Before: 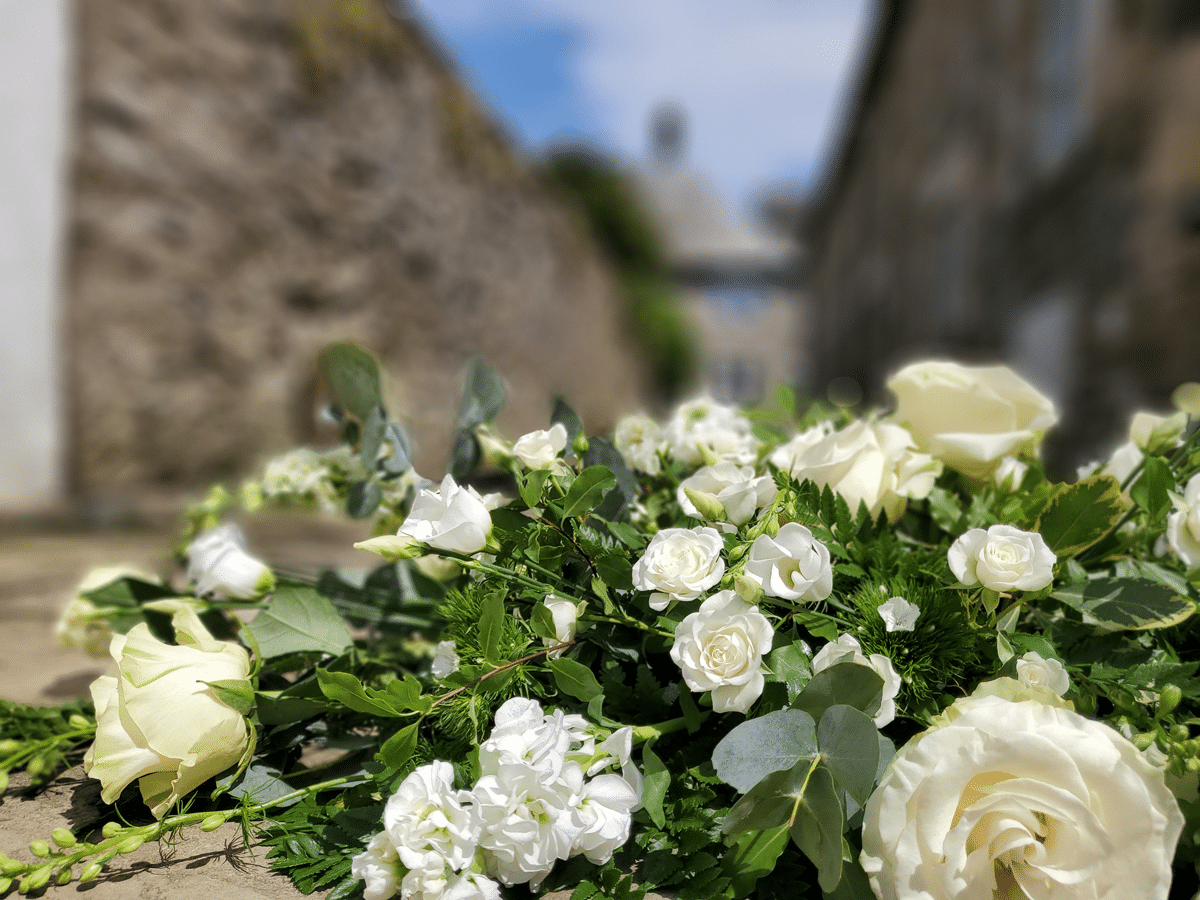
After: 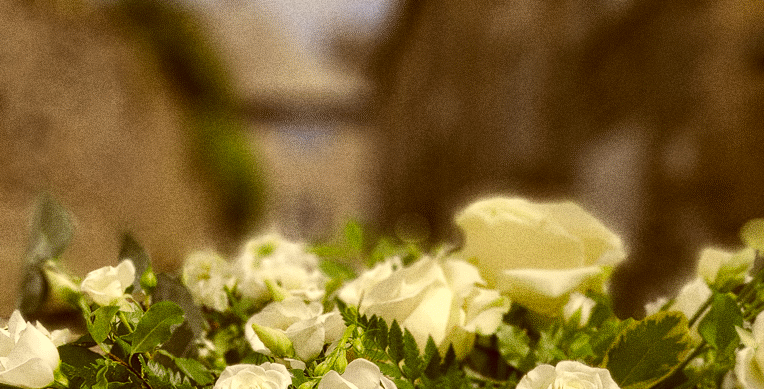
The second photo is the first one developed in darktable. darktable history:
grain: coarseness 9.61 ISO, strength 35.62%
exposure: compensate highlight preservation false
crop: left 36.005%, top 18.293%, right 0.31%, bottom 38.444%
color correction: highlights a* 1.12, highlights b* 24.26, shadows a* 15.58, shadows b* 24.26
